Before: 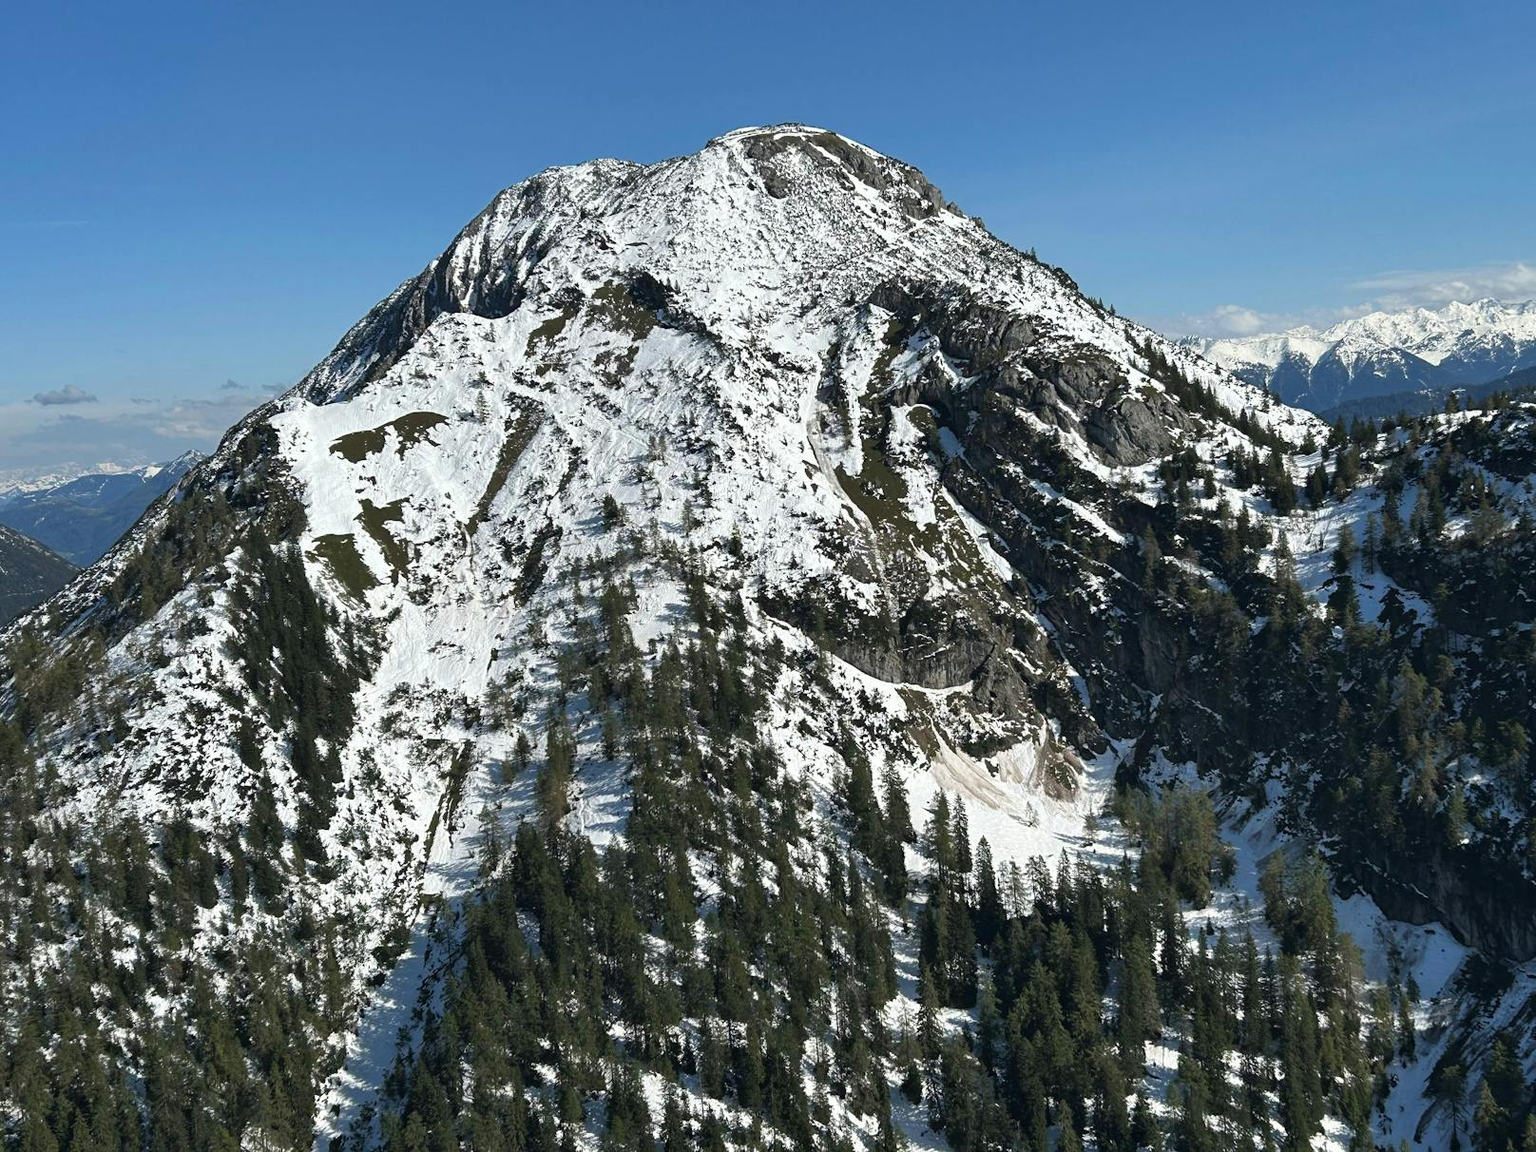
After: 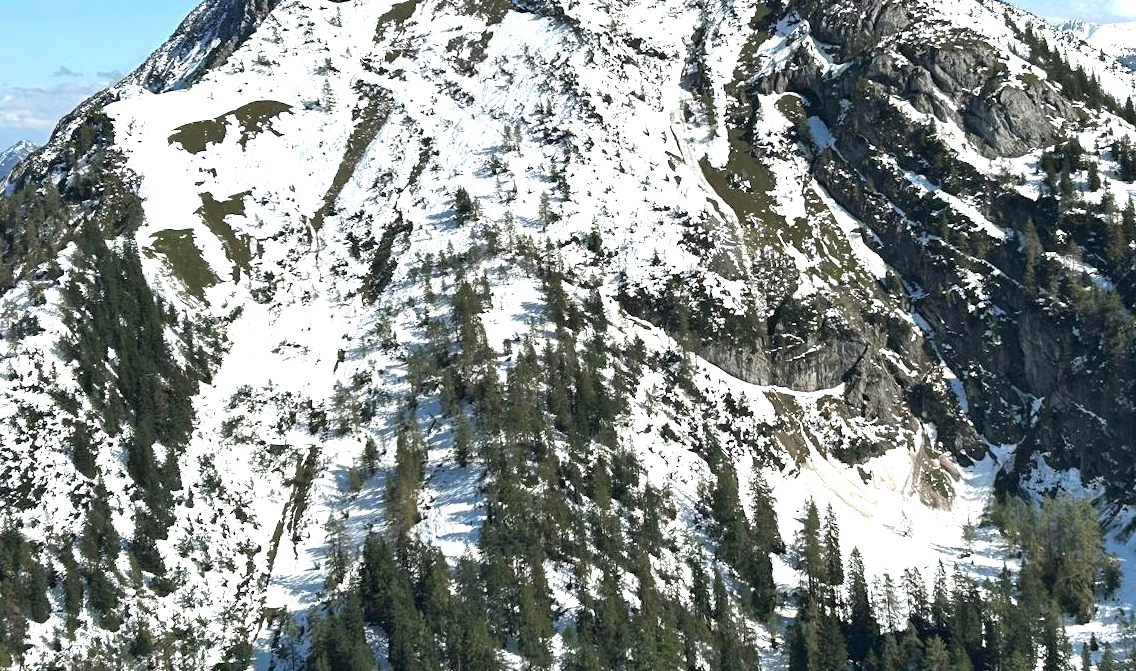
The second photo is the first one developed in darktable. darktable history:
exposure: black level correction 0.001, exposure 0.963 EV, compensate highlight preservation false
crop: left 11.082%, top 27.52%, right 18.31%, bottom 17.078%
